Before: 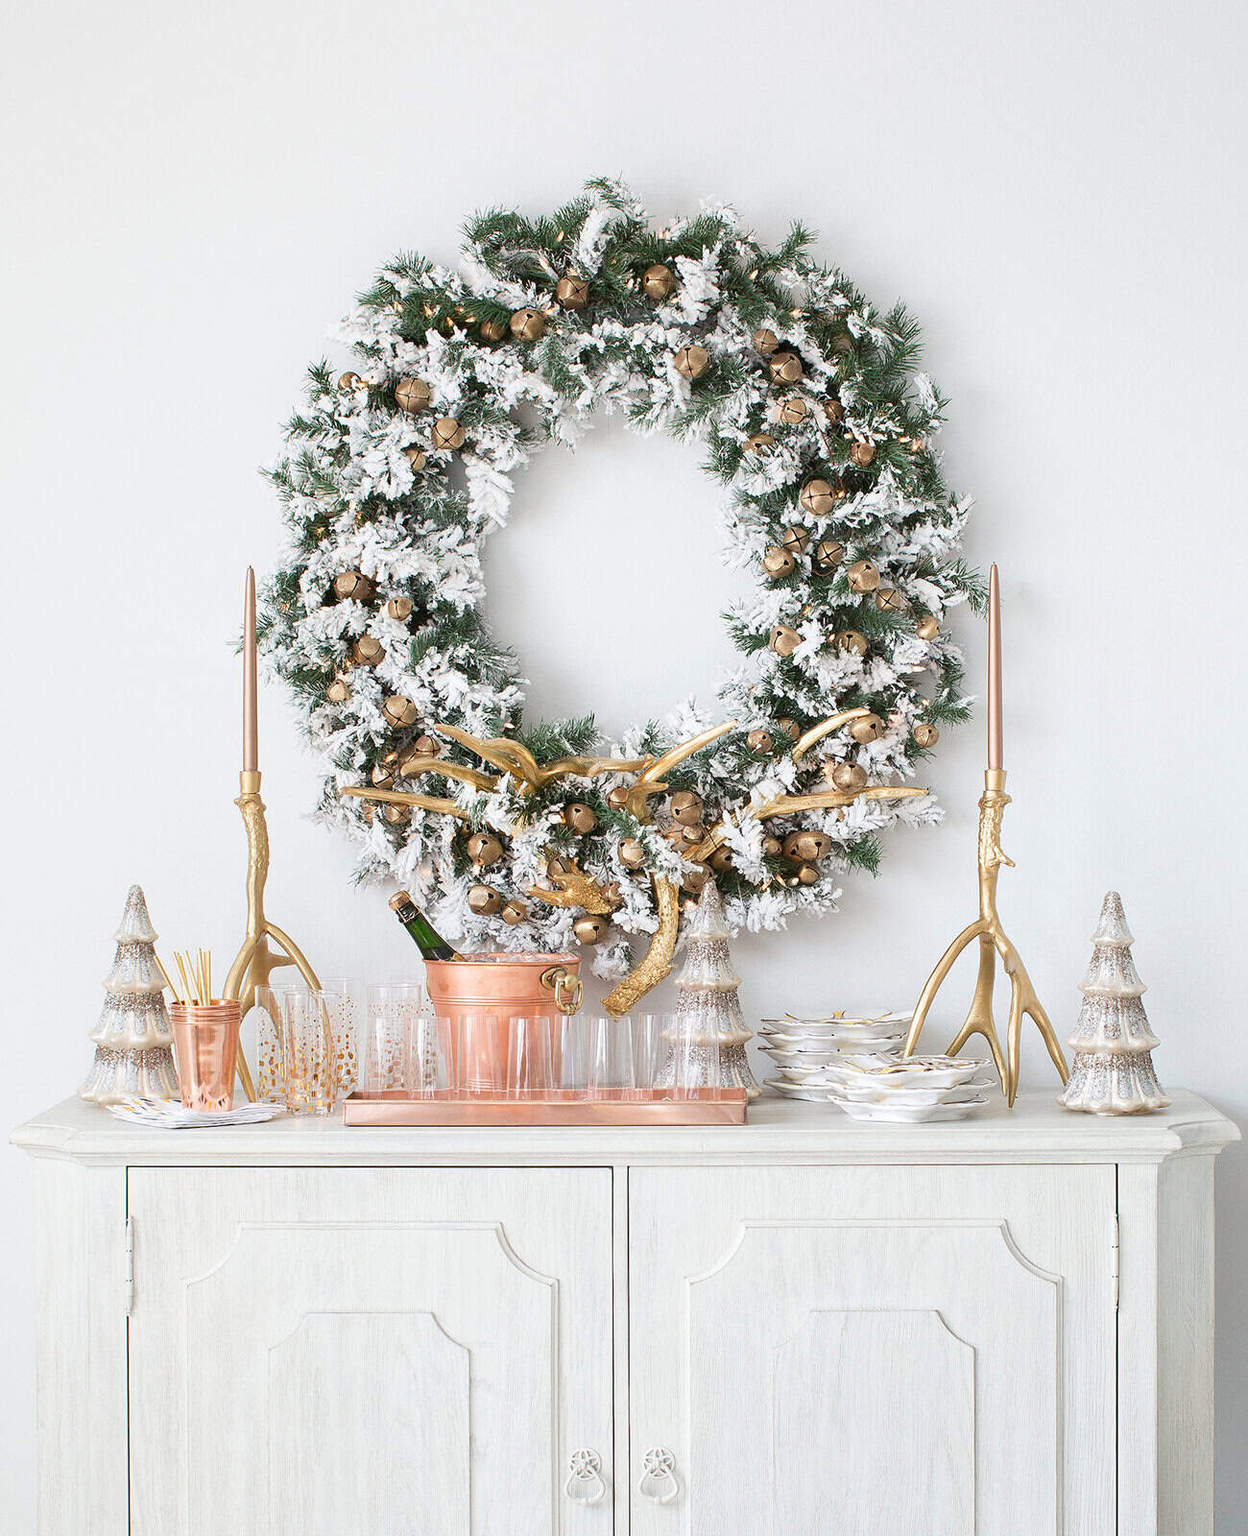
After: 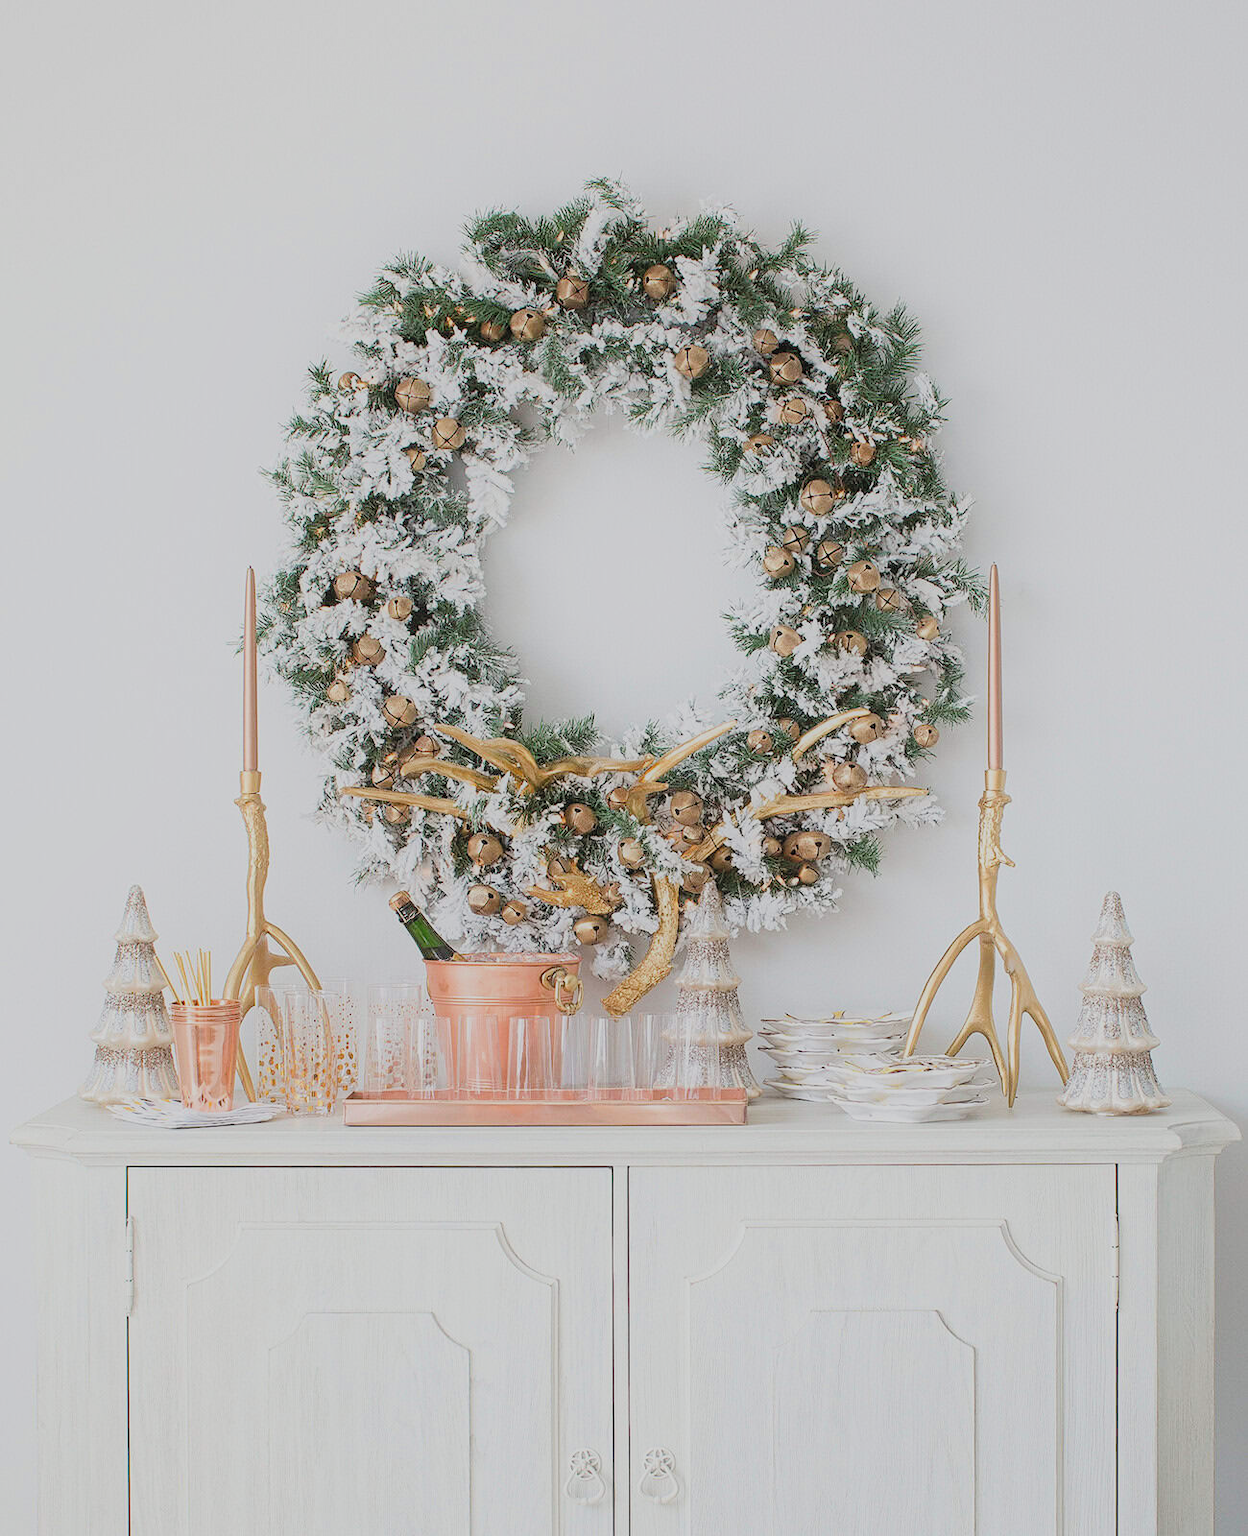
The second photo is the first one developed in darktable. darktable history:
contrast equalizer: y [[0.439, 0.44, 0.442, 0.457, 0.493, 0.498], [0.5 ×6], [0.5 ×6], [0 ×6], [0 ×6]]
filmic rgb: black relative exposure -7.65 EV, white relative exposure 4.56 EV, threshold 2.94 EV, hardness 3.61, contrast 0.994, enable highlight reconstruction true
